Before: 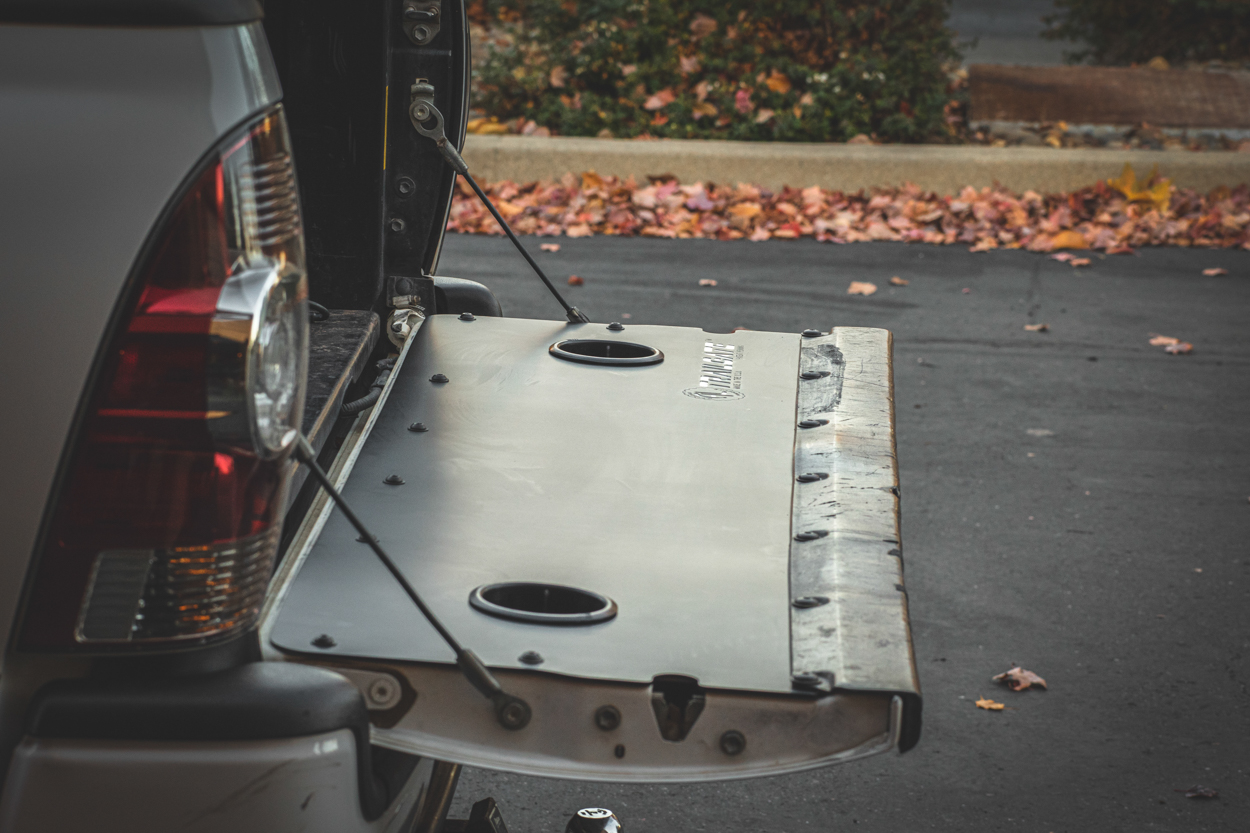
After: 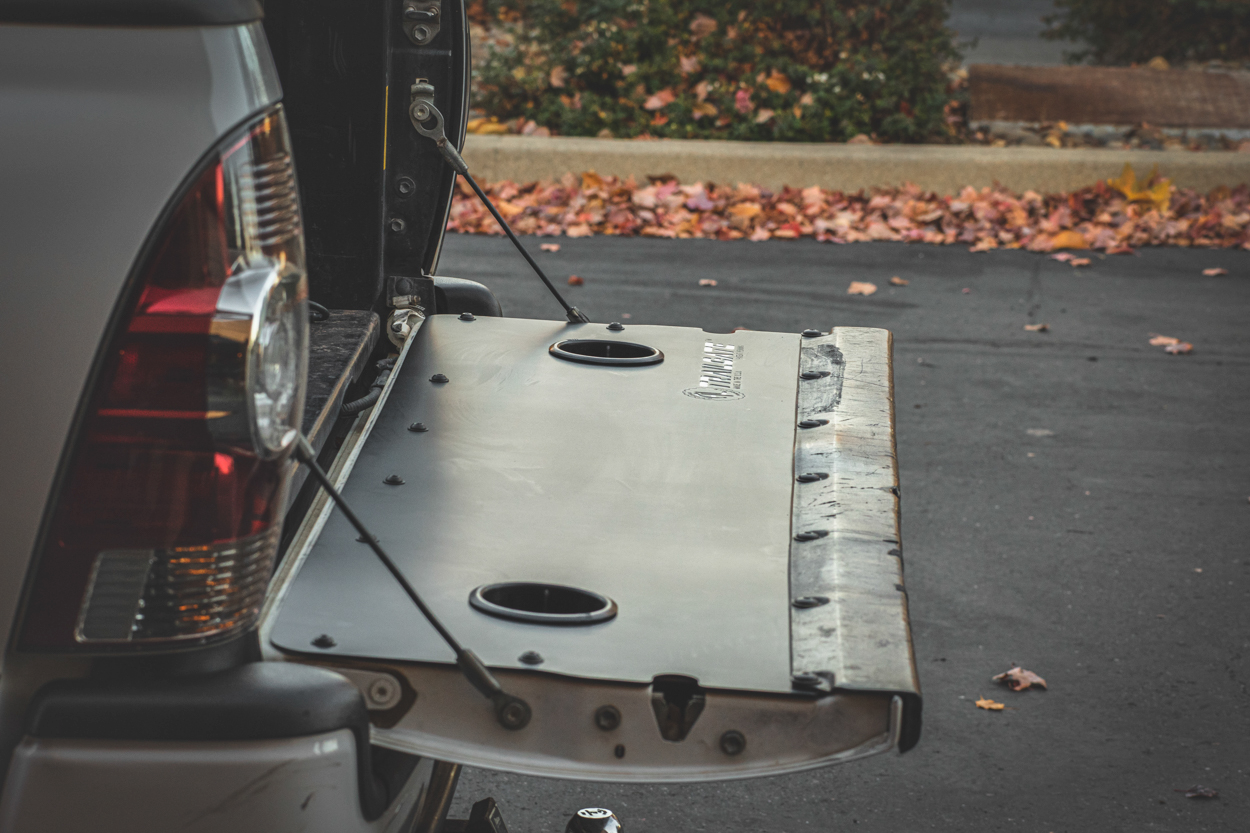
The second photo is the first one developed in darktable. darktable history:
shadows and highlights: shadows 43.69, white point adjustment -1.53, soften with gaussian
